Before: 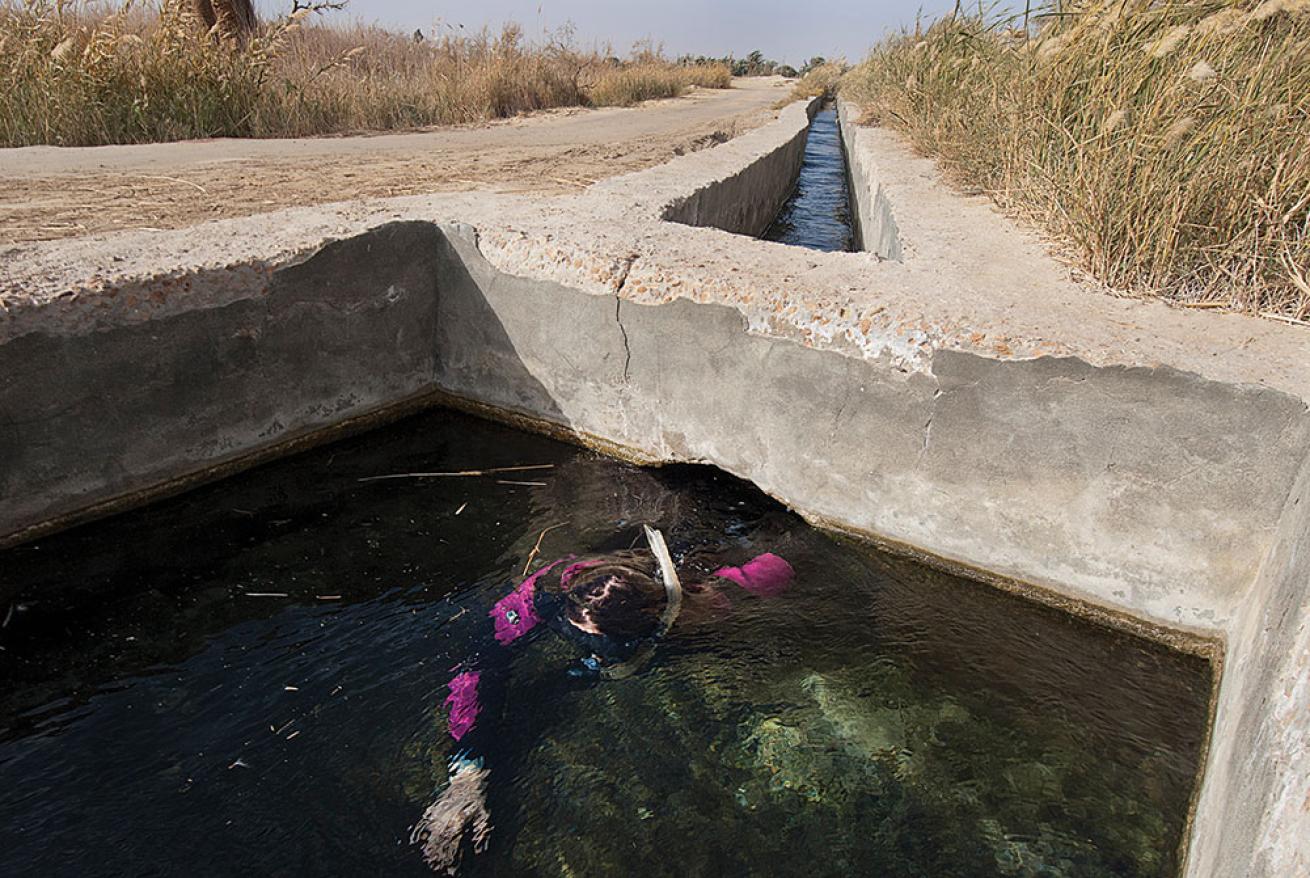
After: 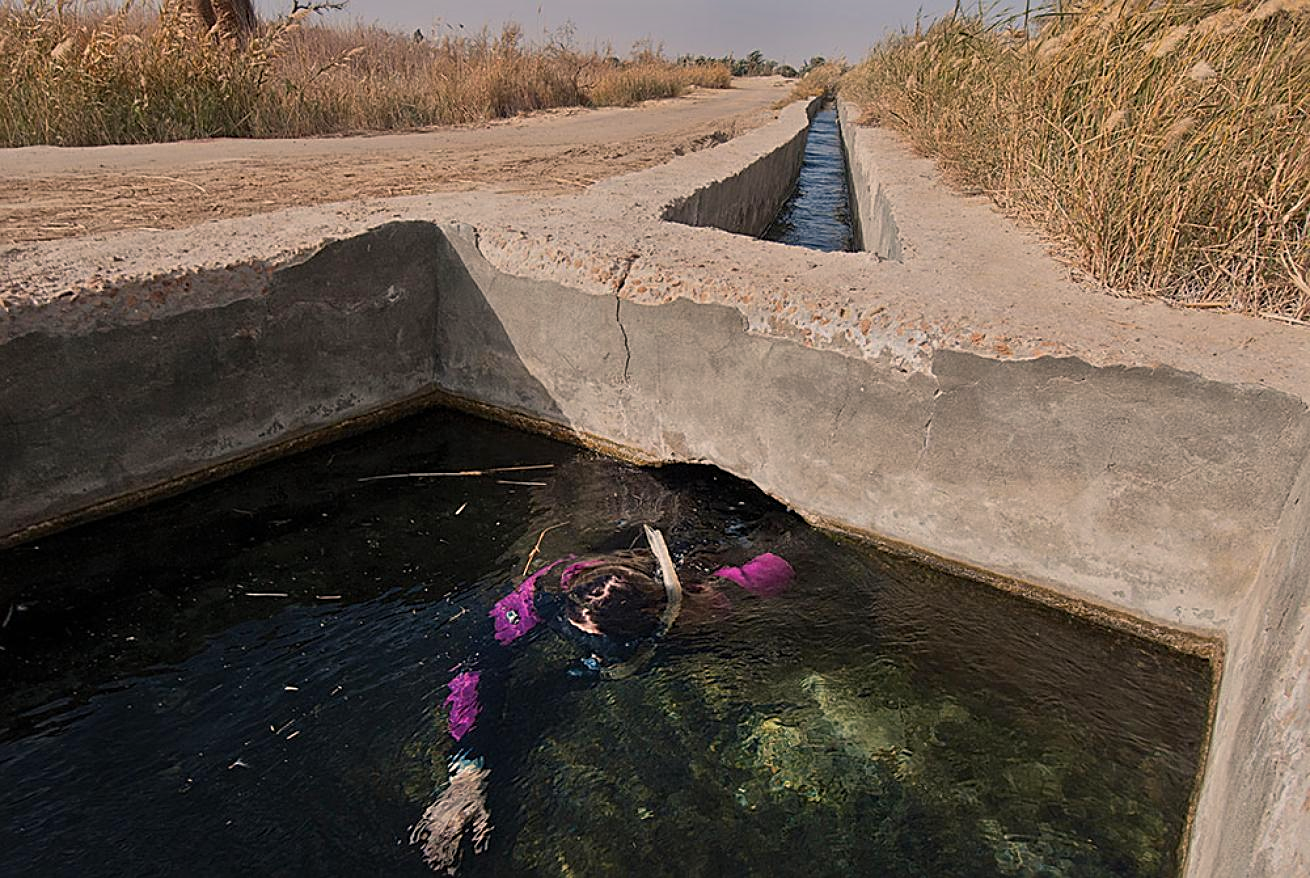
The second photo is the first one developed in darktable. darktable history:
tone equalizer: -8 EV -0.001 EV, -7 EV 0.005 EV, -6 EV -0.026 EV, -5 EV 0.013 EV, -4 EV -0.008 EV, -3 EV 0.02 EV, -2 EV -0.081 EV, -1 EV -0.28 EV, +0 EV -0.599 EV
color balance rgb: shadows lift › luminance -9.35%, highlights gain › chroma 3.089%, highlights gain › hue 60.23°, perceptual saturation grading › global saturation 0.008%, saturation formula JzAzBz (2021)
color zones: curves: ch1 [(0.235, 0.558) (0.75, 0.5)]; ch2 [(0.25, 0.462) (0.749, 0.457)]
sharpen: radius 2.512, amount 0.339
